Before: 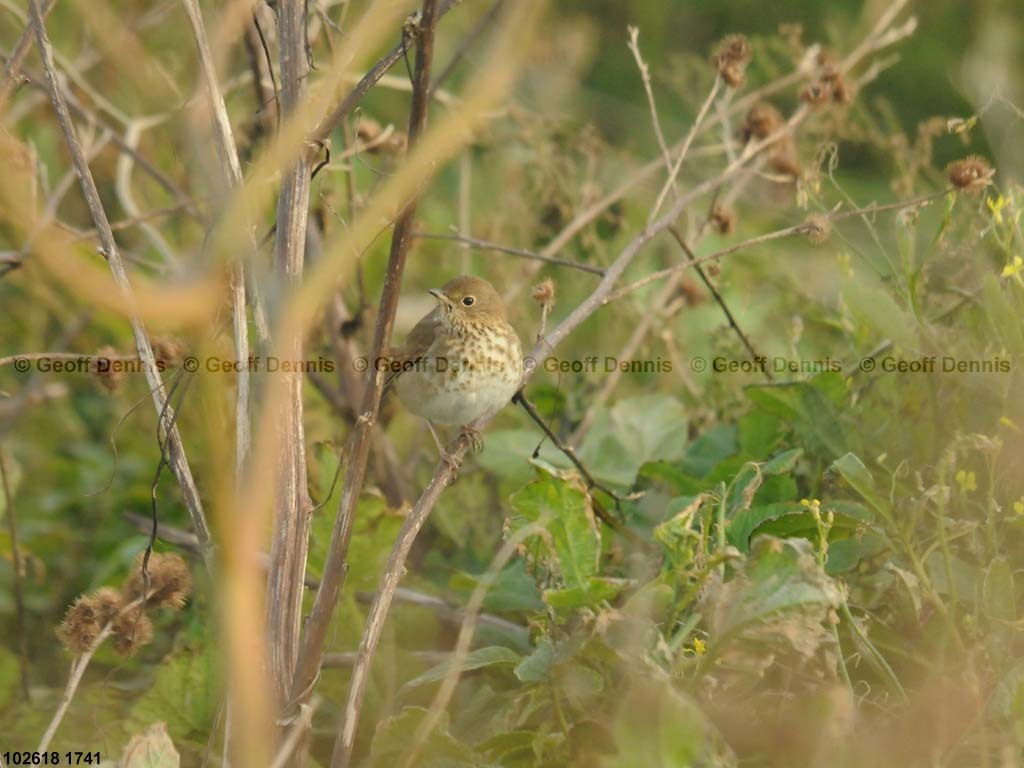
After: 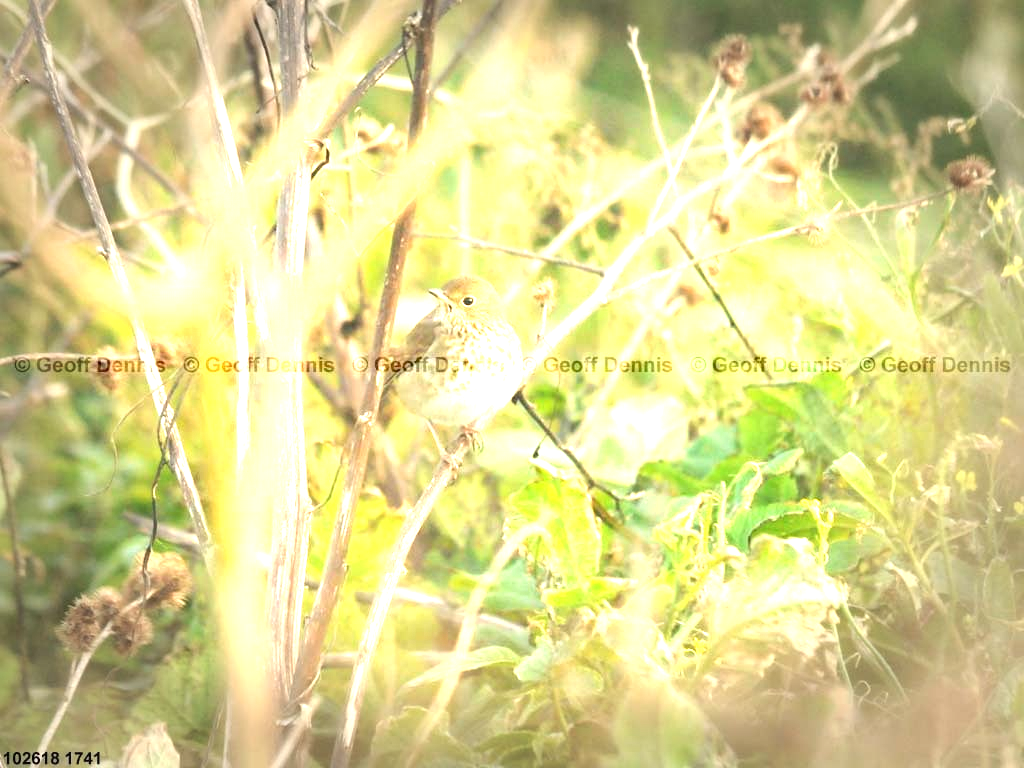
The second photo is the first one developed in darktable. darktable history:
exposure: exposure 2.207 EV, compensate highlight preservation false
vignetting: fall-off start 66.7%, fall-off radius 39.74%, brightness -0.576, saturation -0.258, automatic ratio true, width/height ratio 0.671, dithering 16-bit output
